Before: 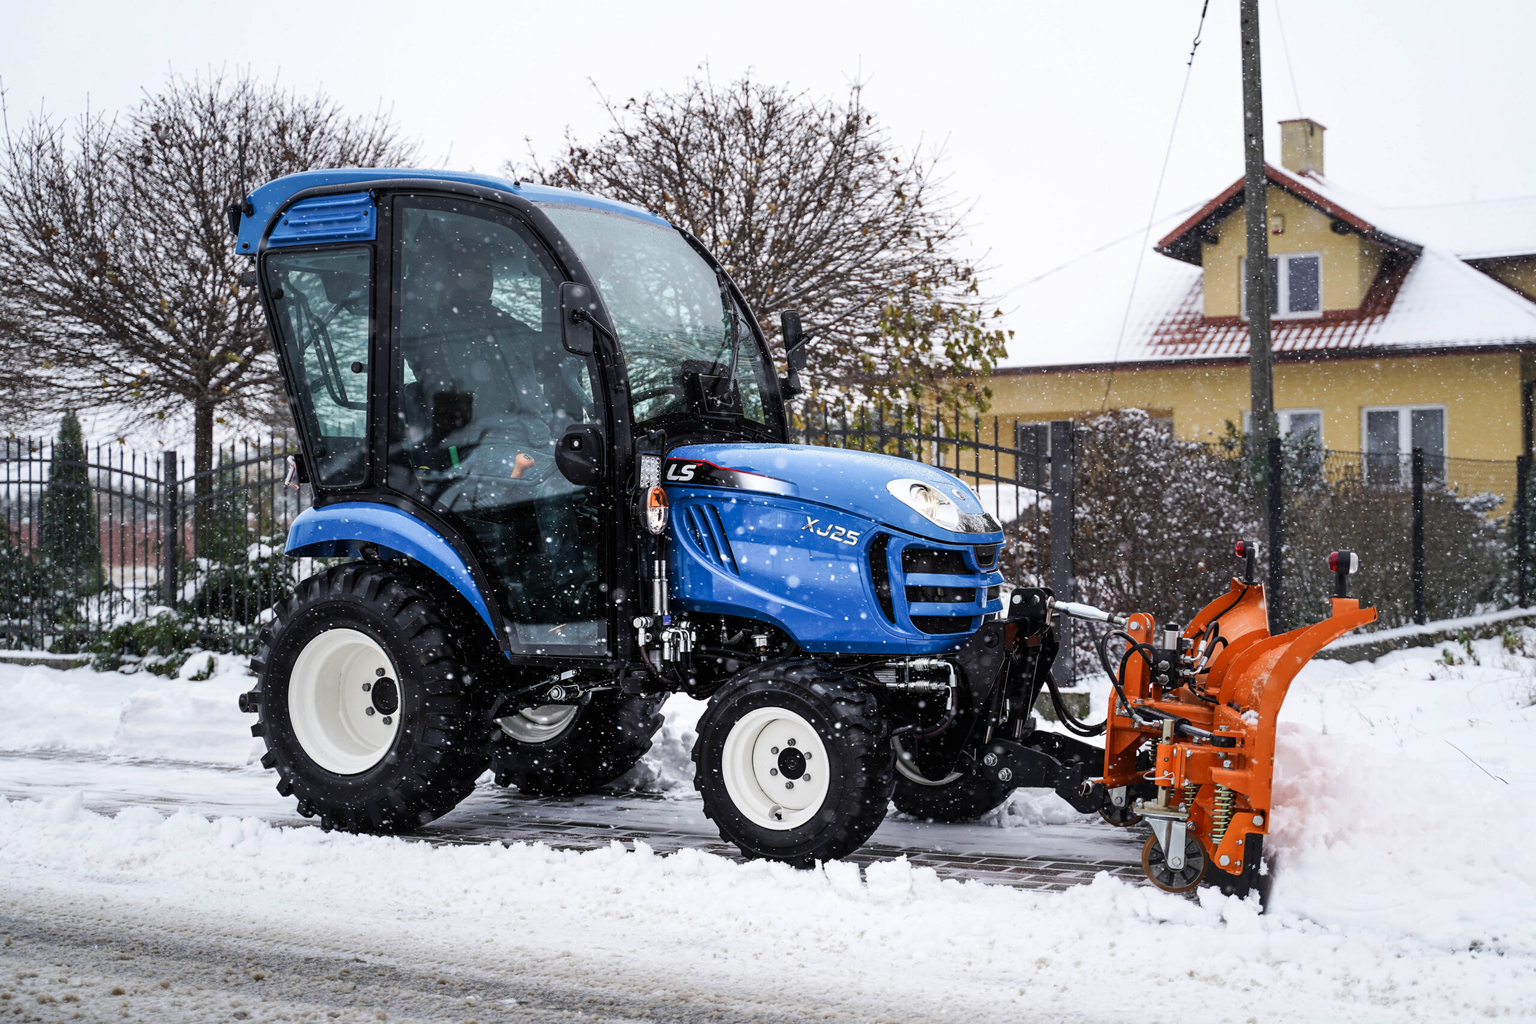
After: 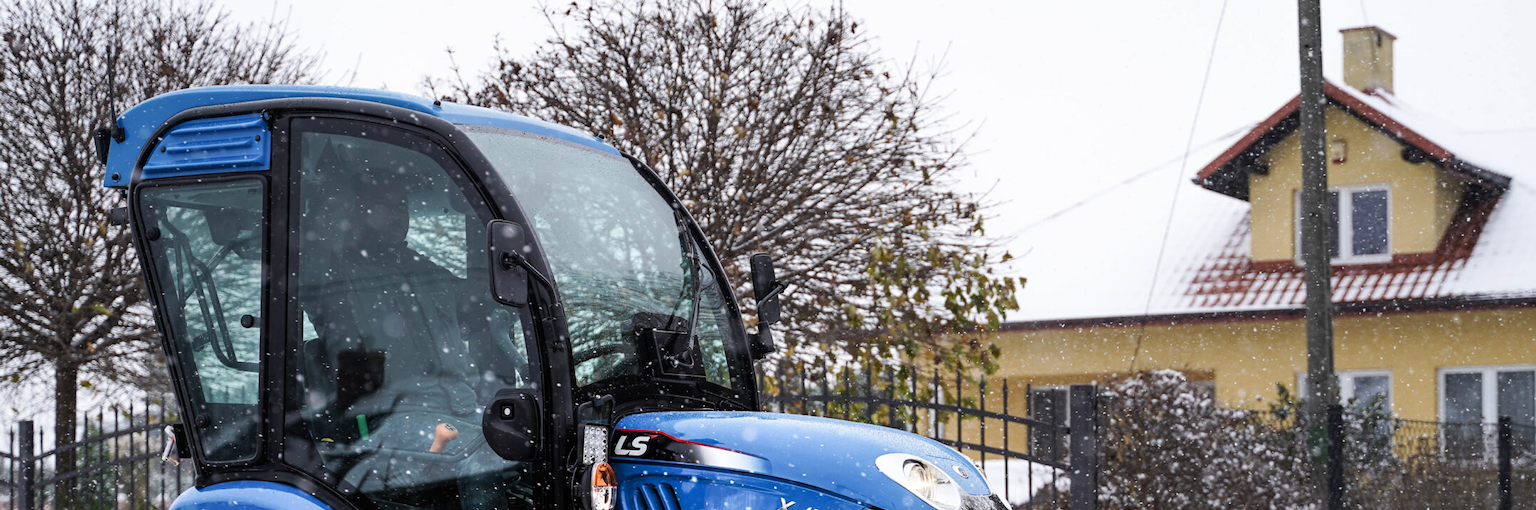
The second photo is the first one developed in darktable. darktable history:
crop and rotate: left 9.668%, top 9.483%, right 5.92%, bottom 48.399%
